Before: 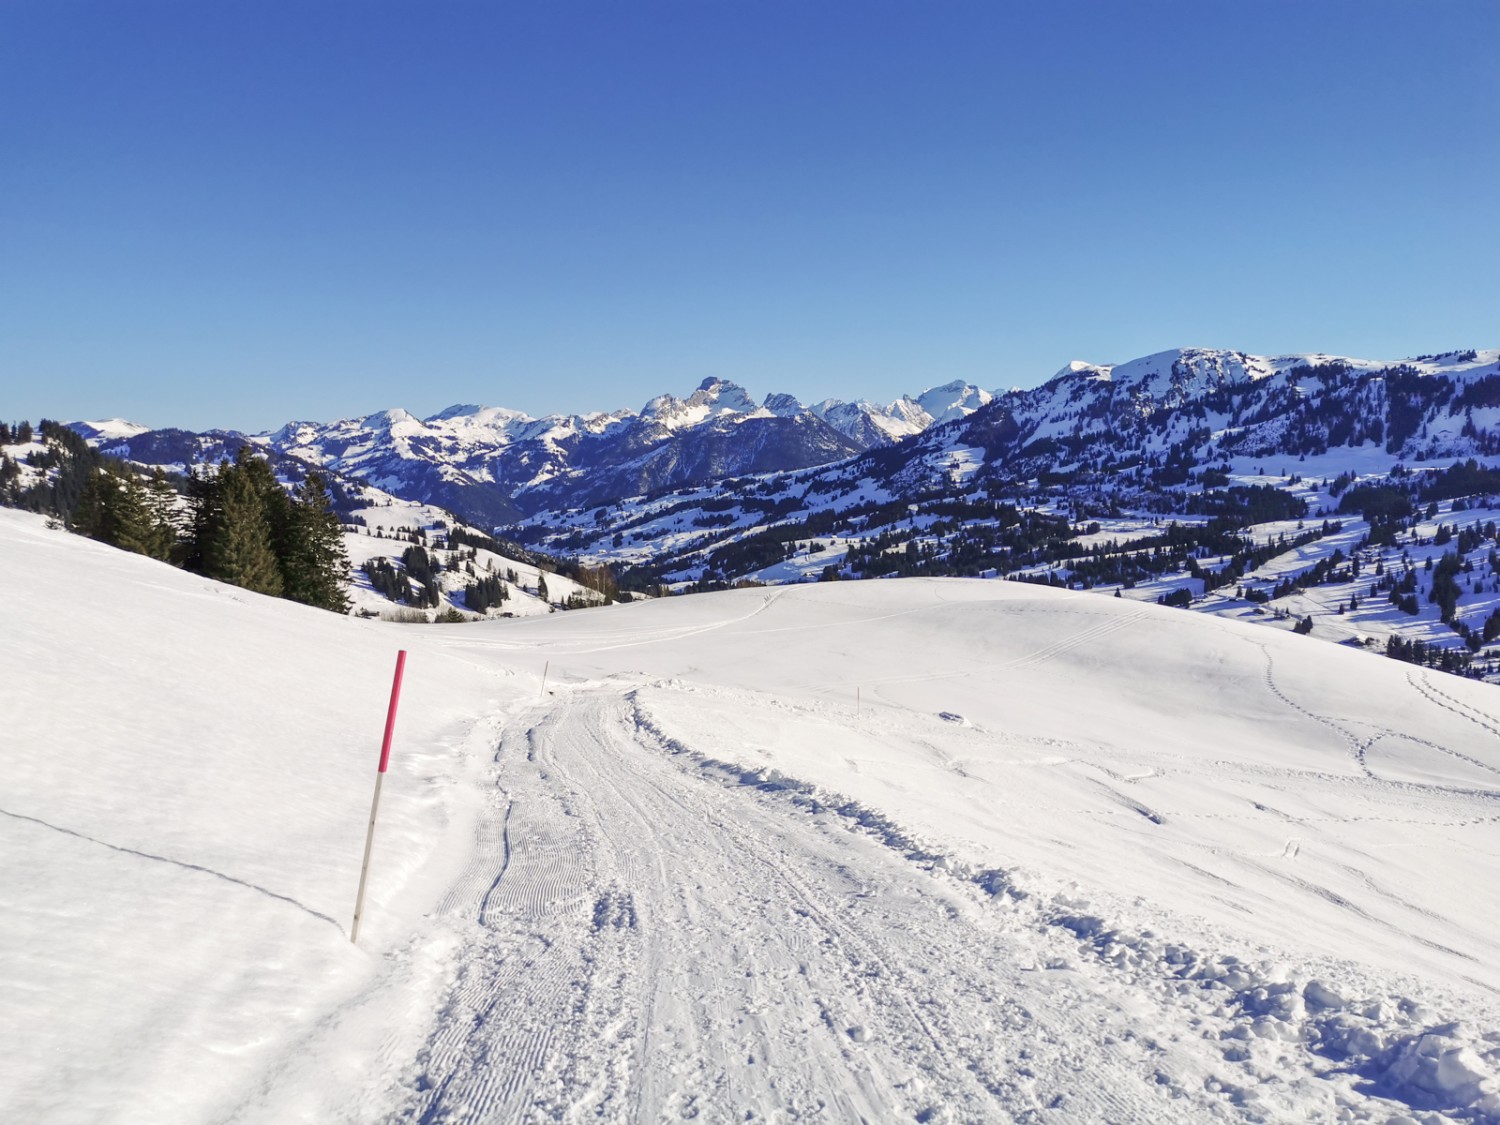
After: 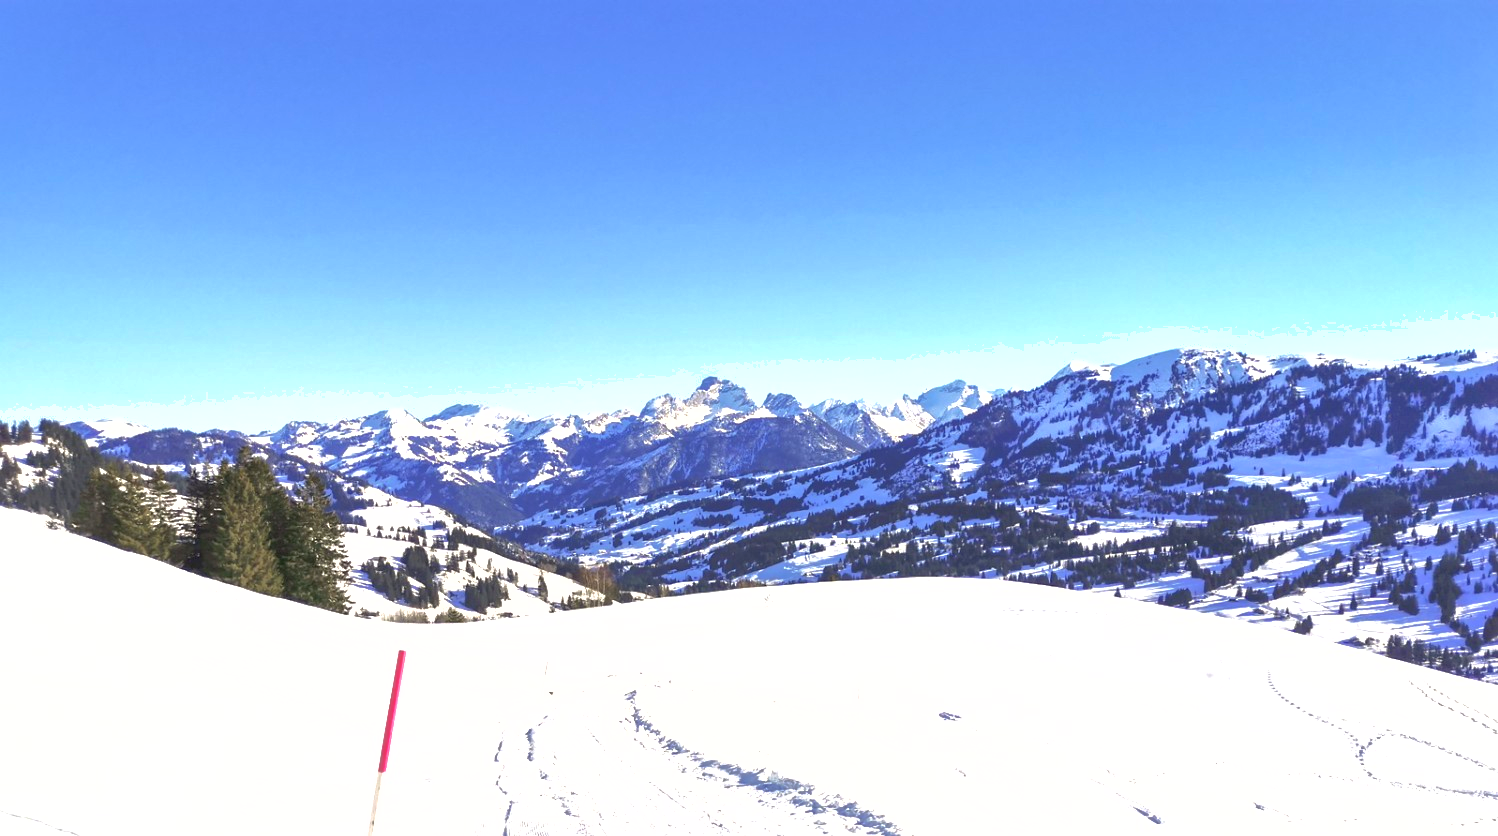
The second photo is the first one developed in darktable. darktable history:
exposure: black level correction -0.002, exposure 1.115 EV, compensate highlight preservation false
shadows and highlights: on, module defaults
crop: bottom 24.98%
